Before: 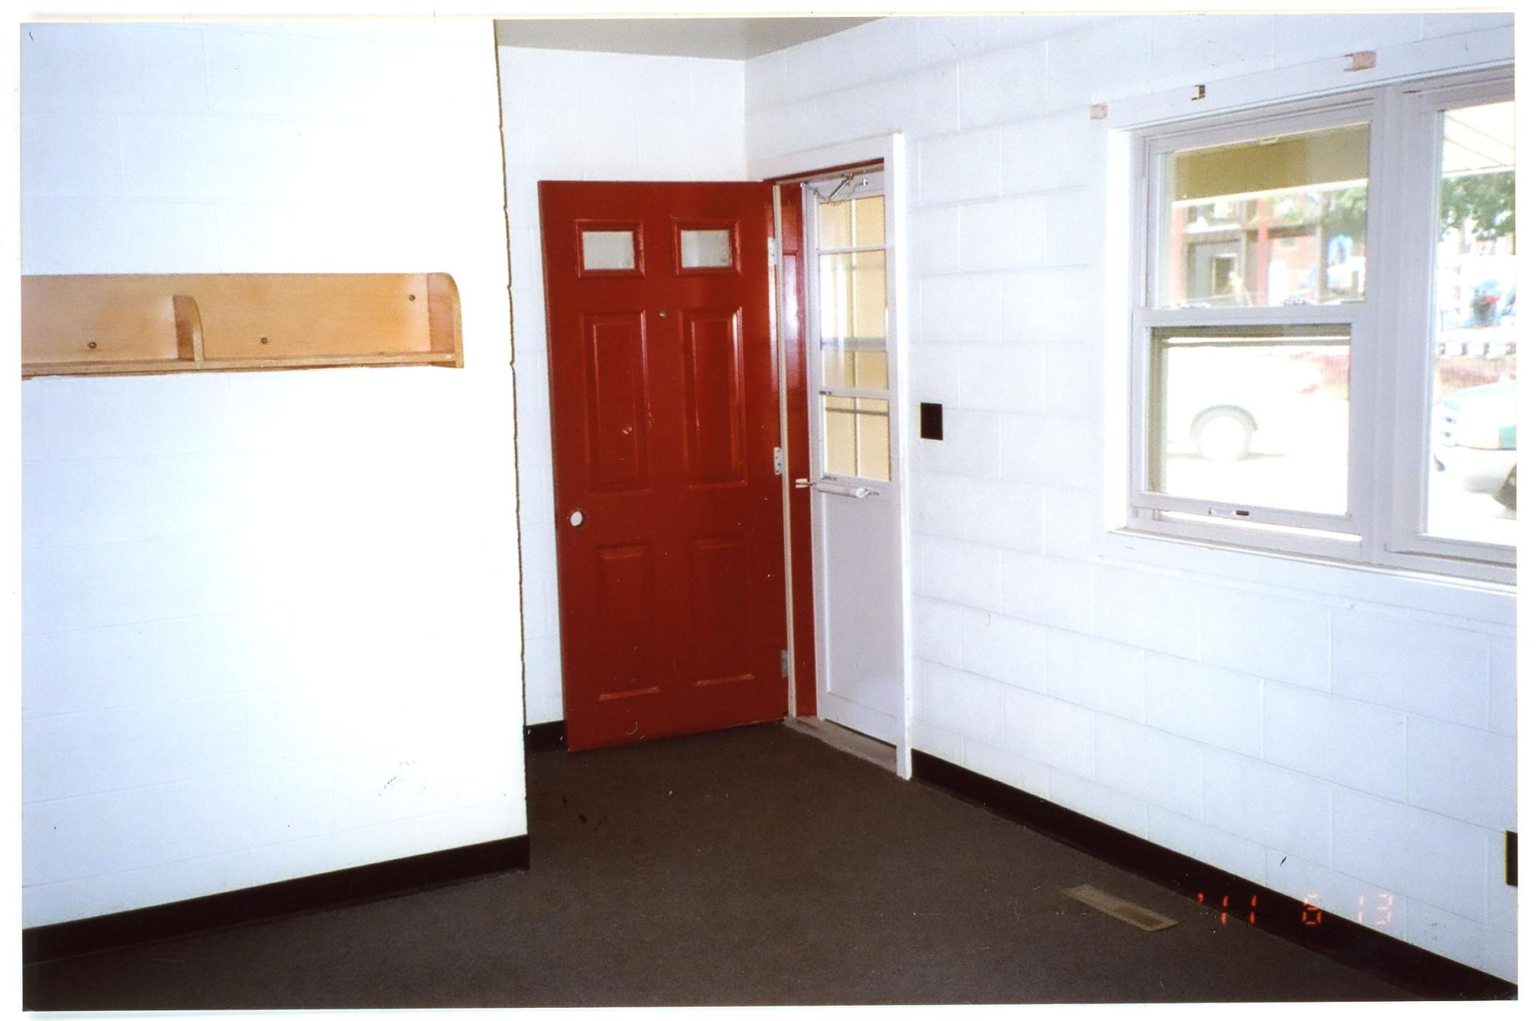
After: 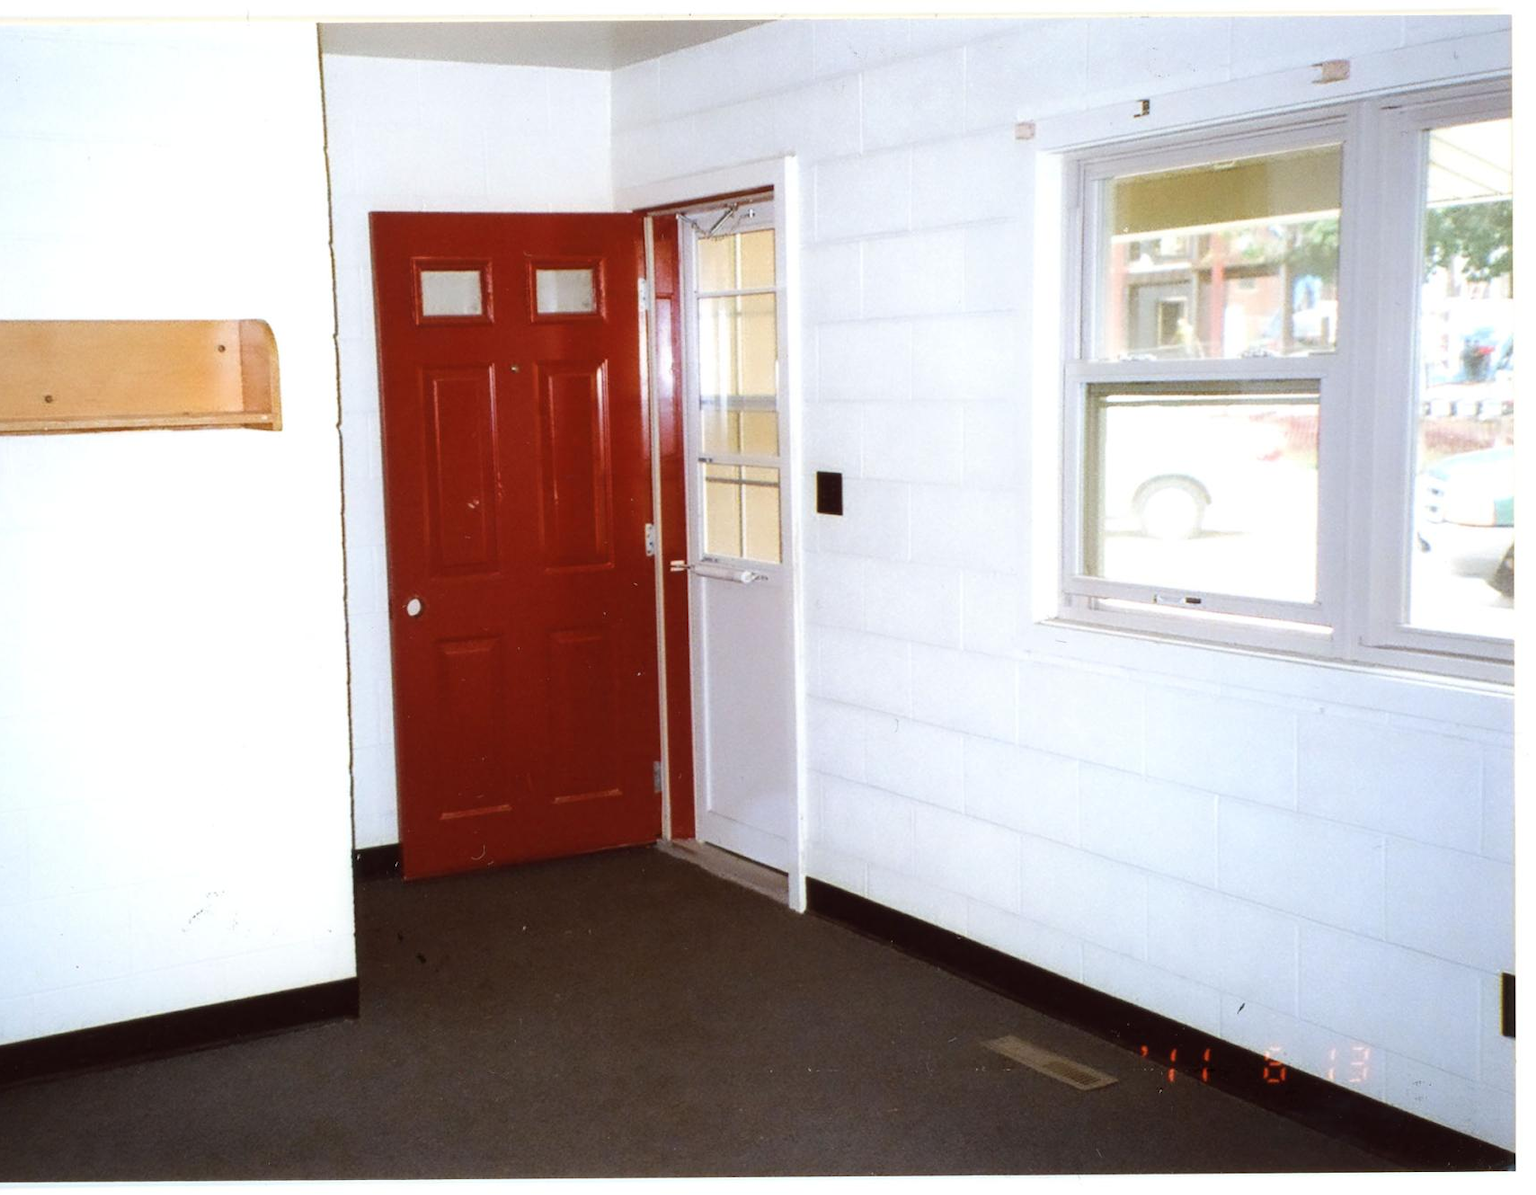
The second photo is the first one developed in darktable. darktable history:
crop and rotate: left 14.538%
